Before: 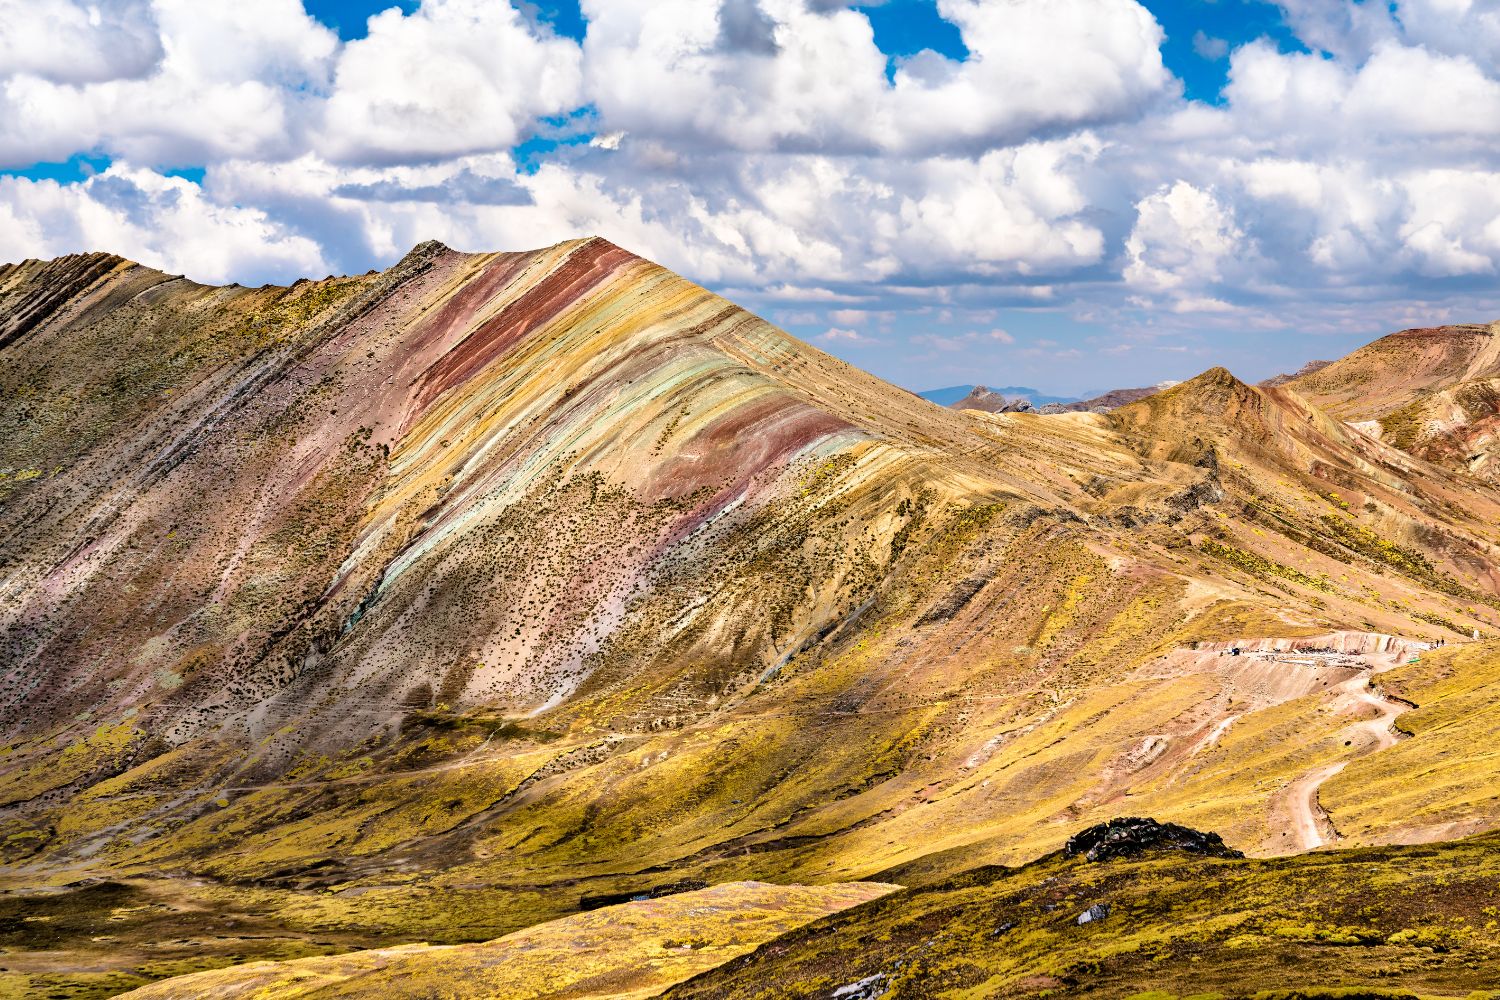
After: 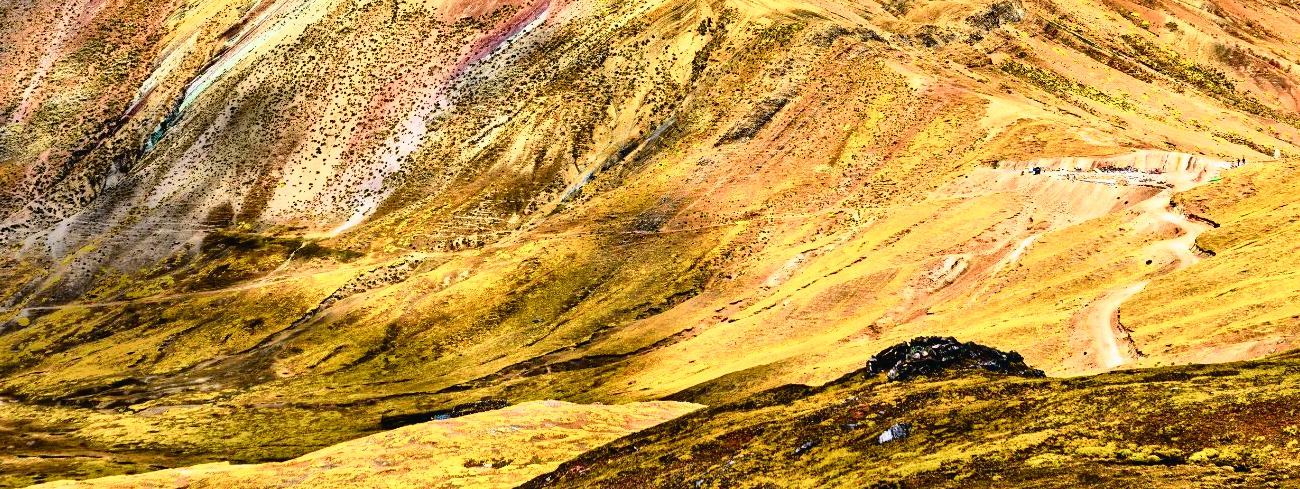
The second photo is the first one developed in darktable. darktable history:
crop and rotate: left 13.306%, top 48.129%, bottom 2.928%
tone curve: curves: ch0 [(0, 0.018) (0.162, 0.128) (0.434, 0.478) (0.667, 0.785) (0.819, 0.943) (1, 0.991)]; ch1 [(0, 0) (0.402, 0.36) (0.476, 0.449) (0.506, 0.505) (0.523, 0.518) (0.579, 0.626) (0.641, 0.668) (0.693, 0.745) (0.861, 0.934) (1, 1)]; ch2 [(0, 0) (0.424, 0.388) (0.483, 0.472) (0.503, 0.505) (0.521, 0.519) (0.547, 0.581) (0.582, 0.648) (0.699, 0.759) (0.997, 0.858)], color space Lab, independent channels
